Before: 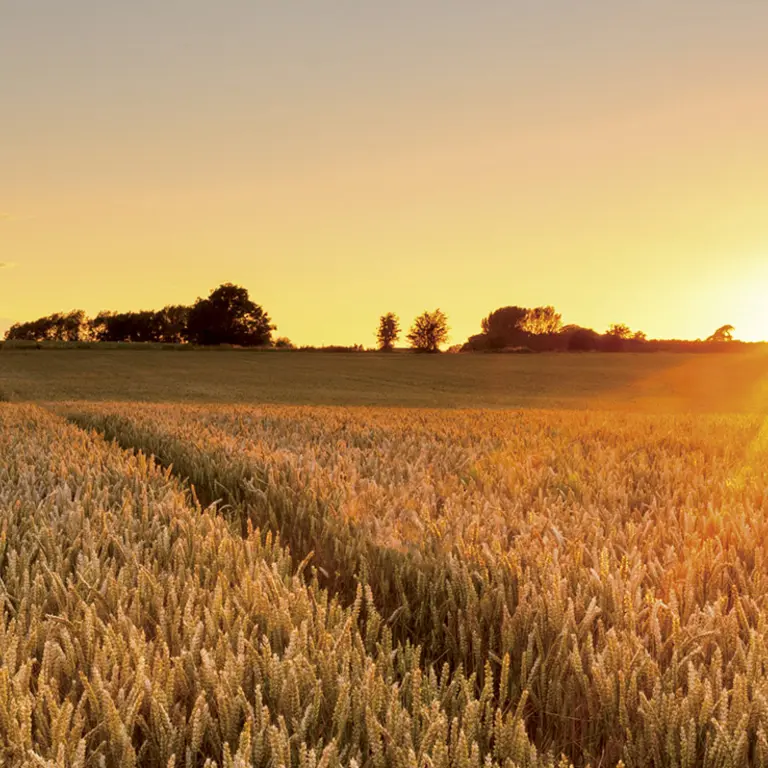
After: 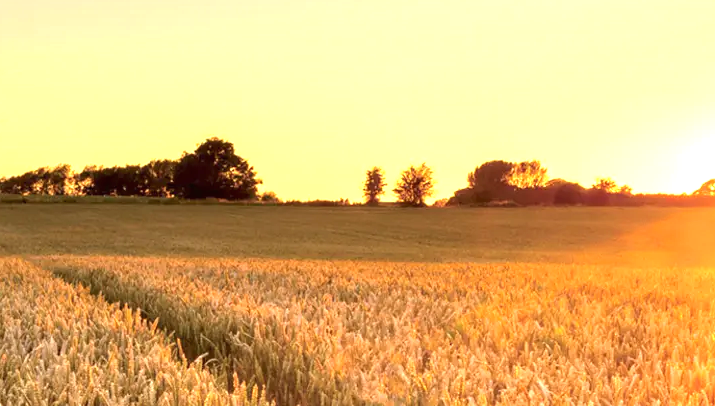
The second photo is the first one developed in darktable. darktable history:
crop: left 1.847%, top 19.042%, right 4.93%, bottom 28.008%
exposure: black level correction 0, exposure 0.953 EV, compensate highlight preservation false
